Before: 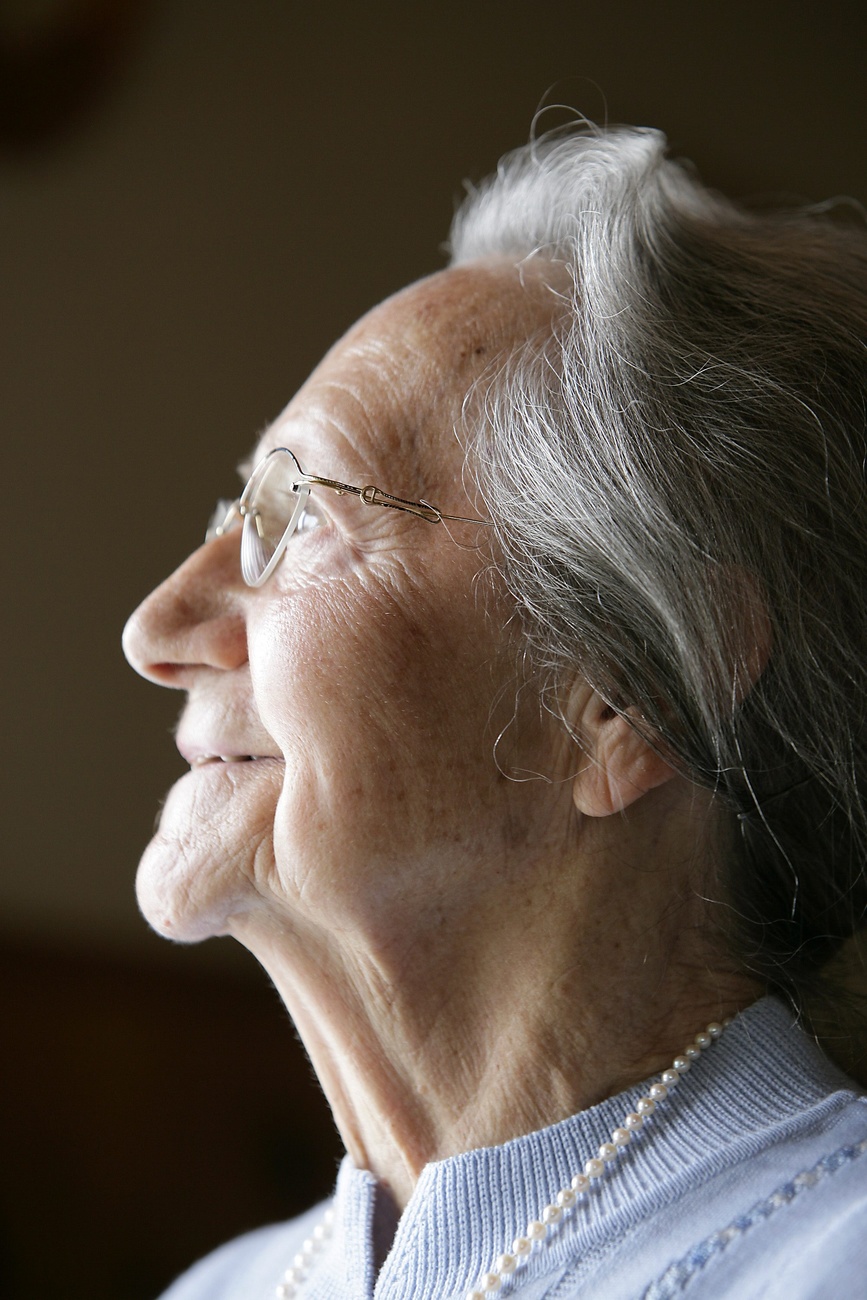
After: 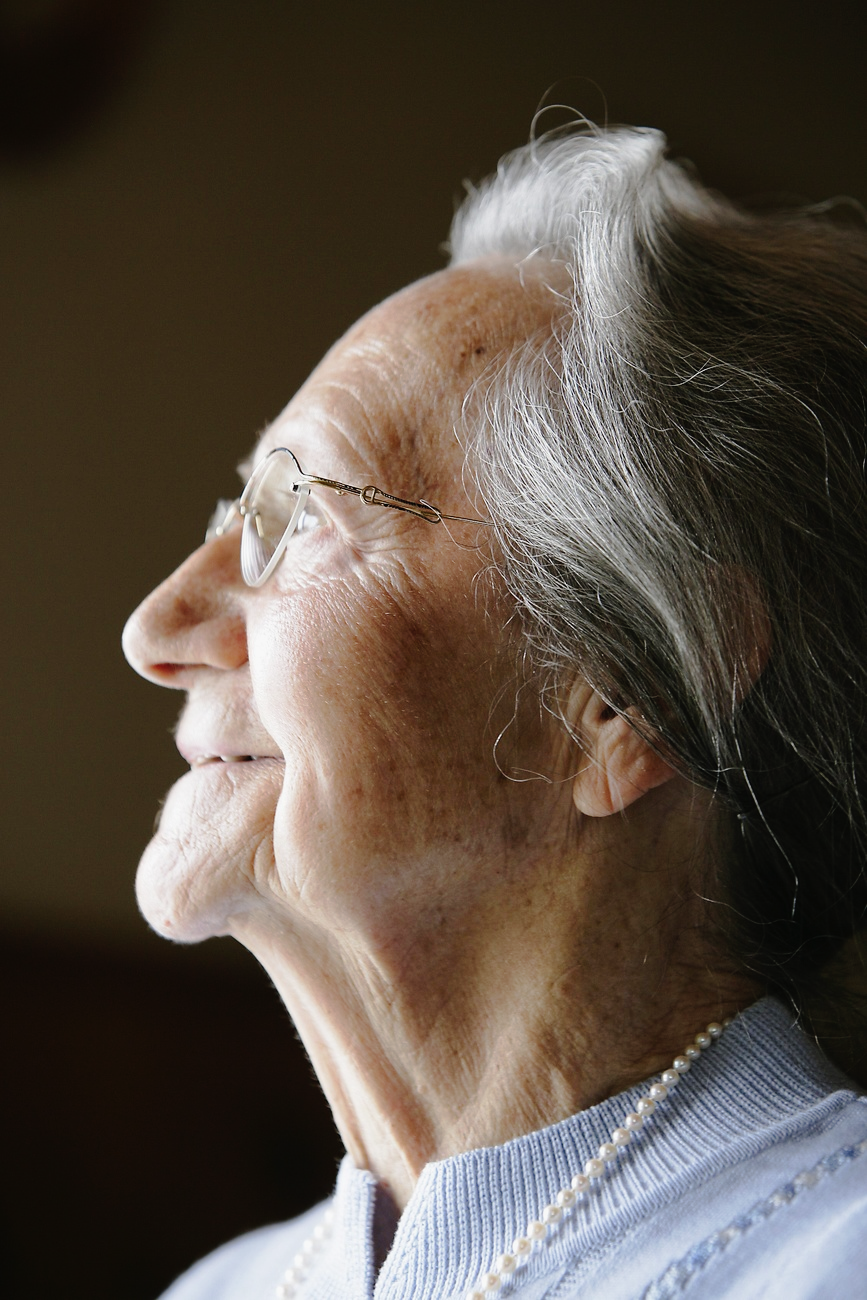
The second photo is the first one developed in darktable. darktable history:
tone curve: curves: ch0 [(0.003, 0.015) (0.104, 0.07) (0.236, 0.218) (0.401, 0.443) (0.495, 0.55) (0.65, 0.68) (0.832, 0.858) (1, 0.977)]; ch1 [(0, 0) (0.161, 0.092) (0.35, 0.33) (0.379, 0.401) (0.45, 0.466) (0.489, 0.499) (0.55, 0.56) (0.621, 0.615) (0.718, 0.734) (1, 1)]; ch2 [(0, 0) (0.369, 0.427) (0.44, 0.434) (0.502, 0.501) (0.557, 0.55) (0.586, 0.59) (1, 1)], preserve colors none
